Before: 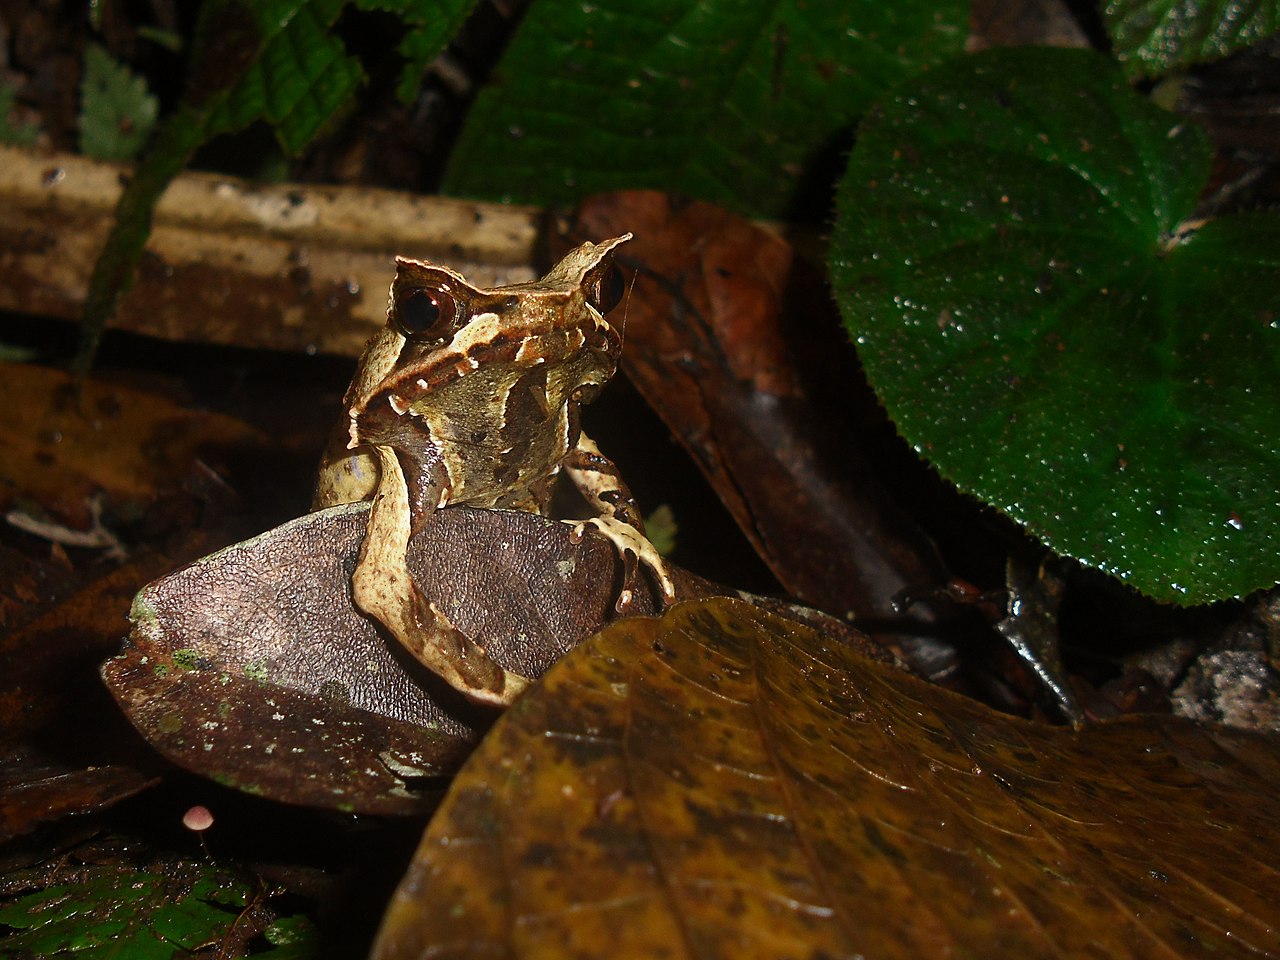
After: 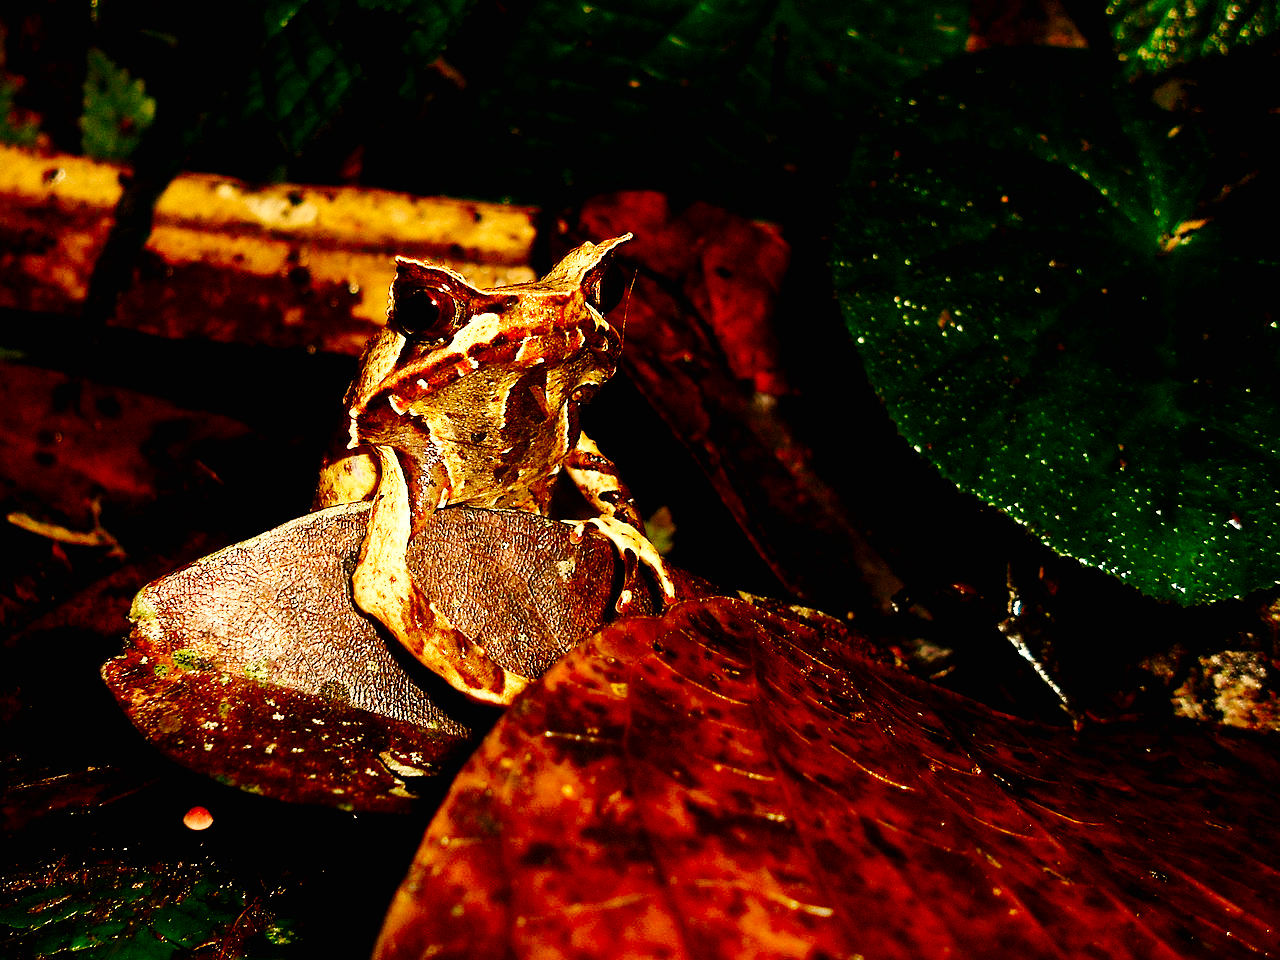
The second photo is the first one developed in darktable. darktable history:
base curve: curves: ch0 [(0, 0) (0, 0) (0.002, 0.001) (0.008, 0.003) (0.019, 0.011) (0.037, 0.037) (0.064, 0.11) (0.102, 0.232) (0.152, 0.379) (0.216, 0.524) (0.296, 0.665) (0.394, 0.789) (0.512, 0.881) (0.651, 0.945) (0.813, 0.986) (1, 1)], preserve colors none
exposure: black level correction 0.012, compensate highlight preservation false
color zones: curves: ch0 [(0, 0.613) (0.01, 0.613) (0.245, 0.448) (0.498, 0.529) (0.642, 0.665) (0.879, 0.777) (0.99, 0.613)]; ch1 [(0, 0) (0.143, 0) (0.286, 0) (0.429, 0) (0.571, 0) (0.714, 0) (0.857, 0)], mix -121.96%
white balance: red 1.123, blue 0.83
